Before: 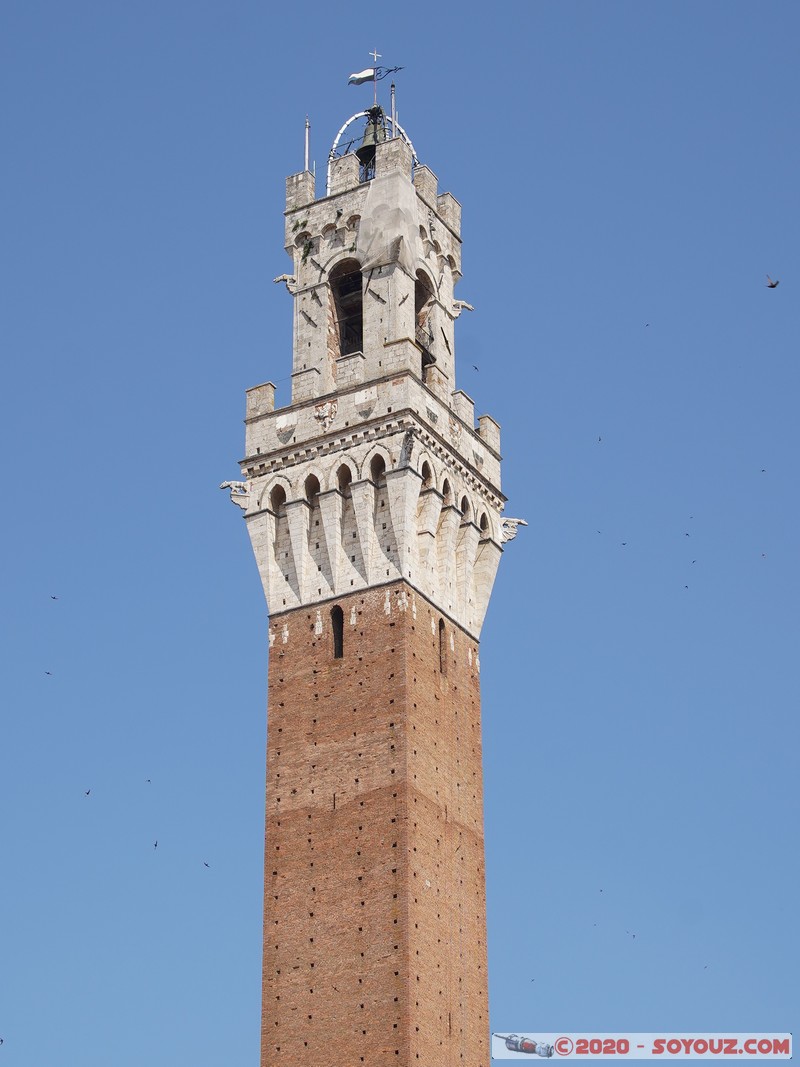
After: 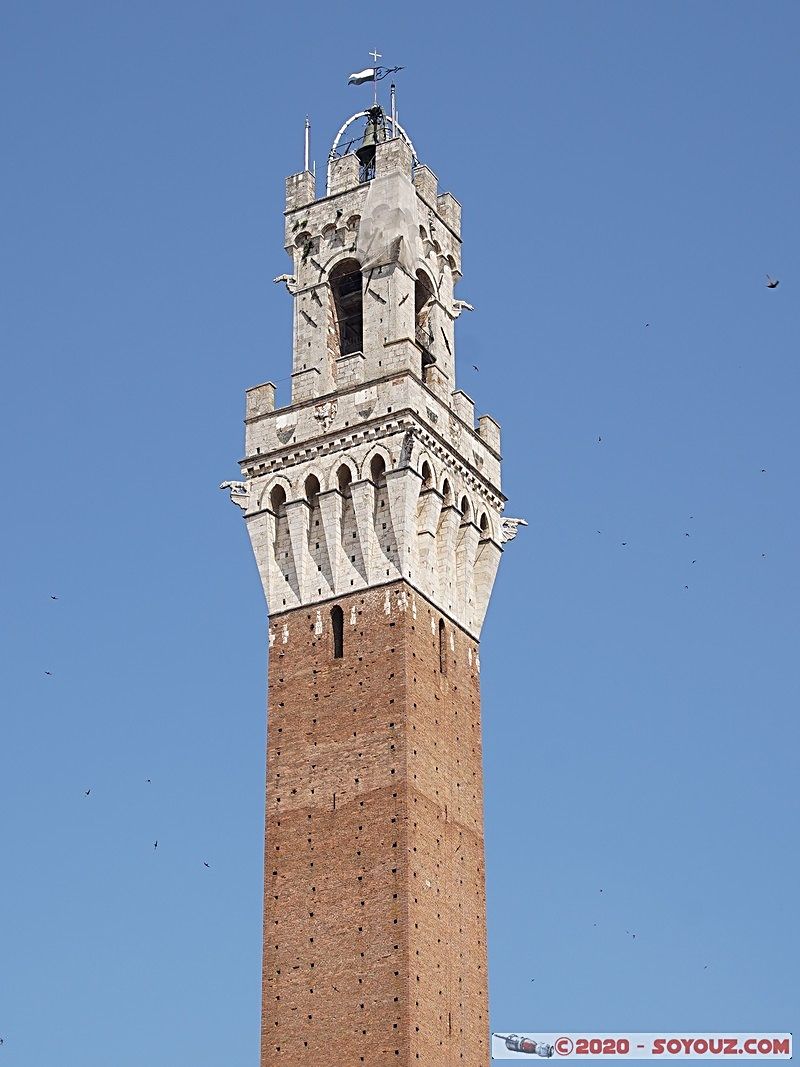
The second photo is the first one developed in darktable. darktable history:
sharpen: radius 2.539, amount 0.652
